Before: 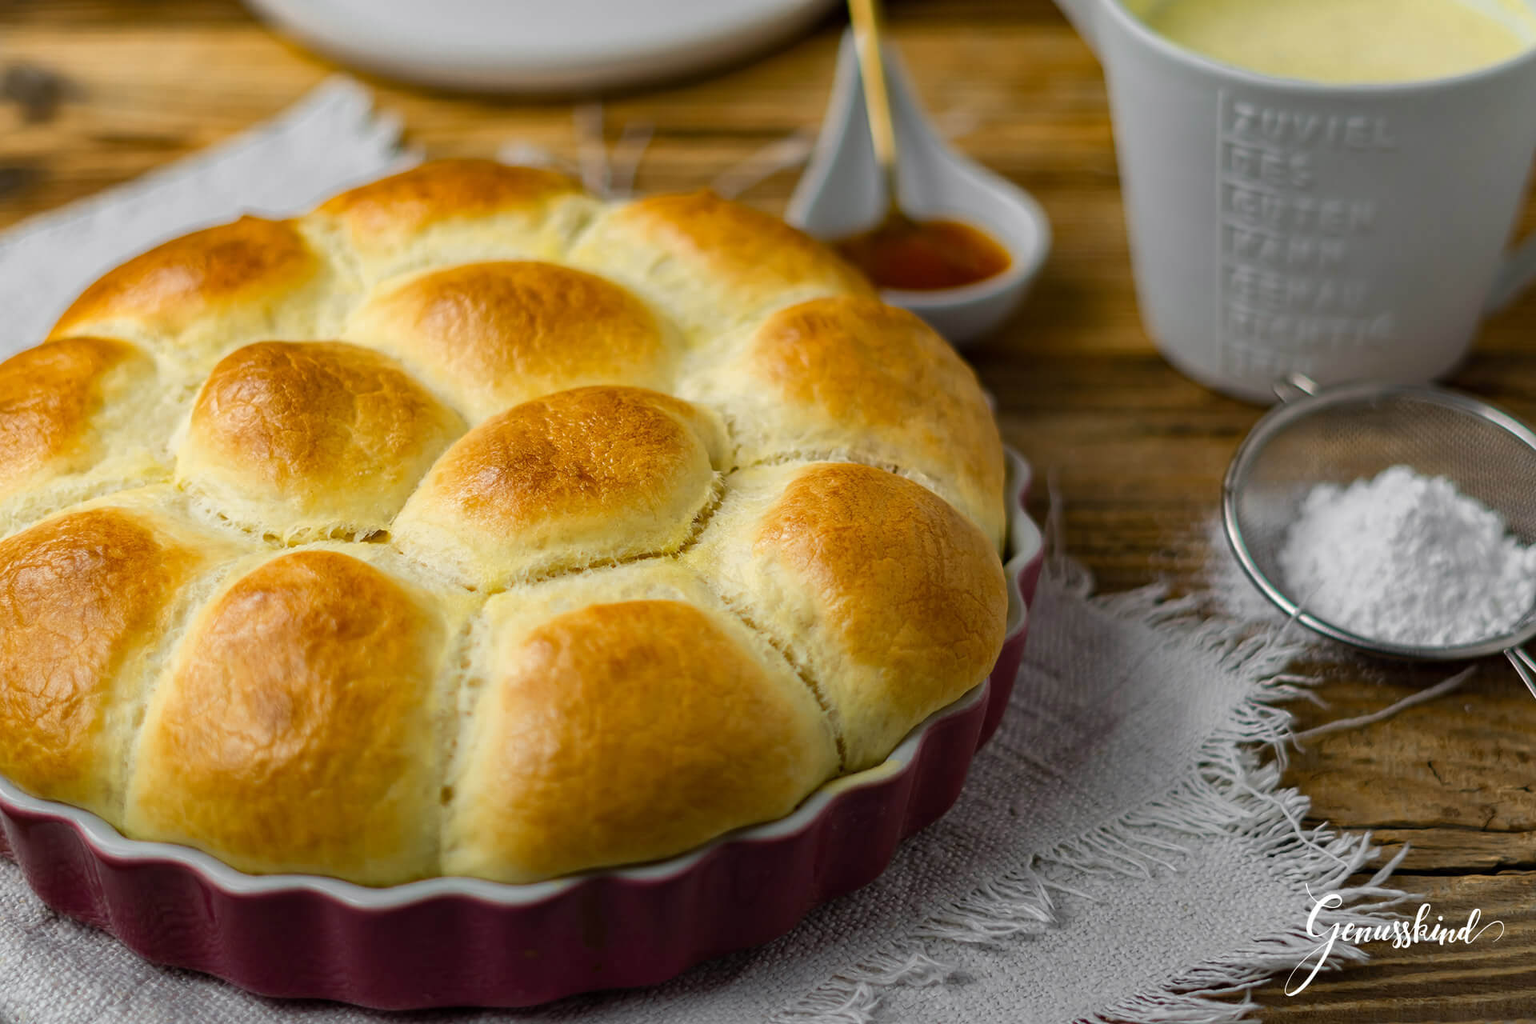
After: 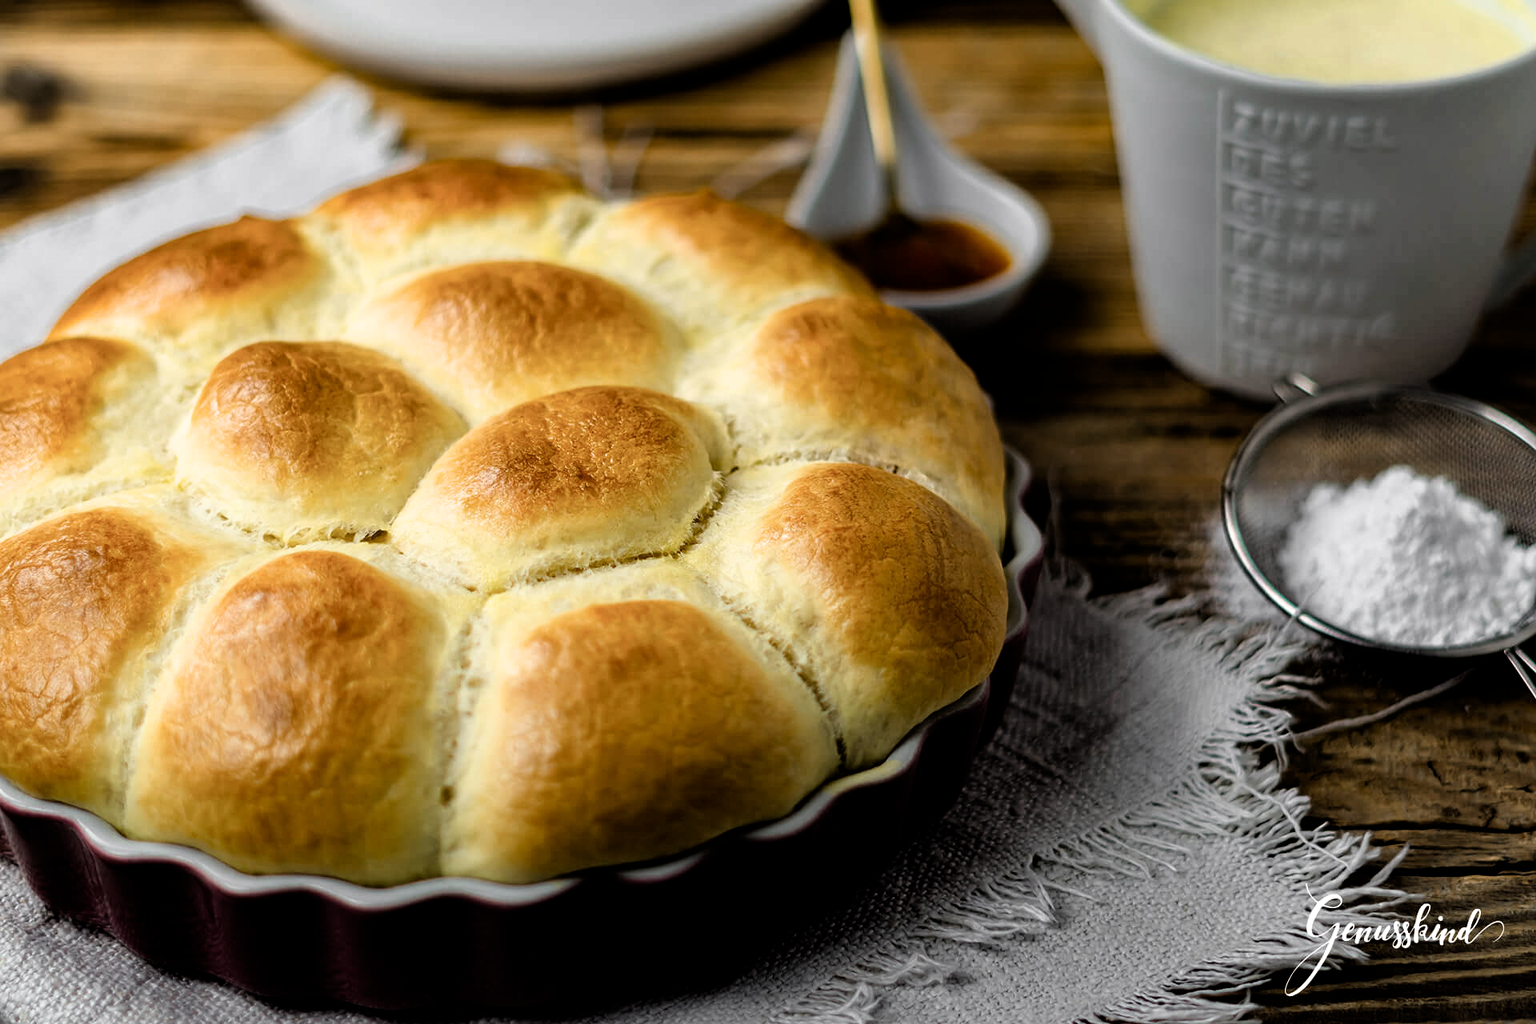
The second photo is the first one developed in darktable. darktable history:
exposure: exposure -0.21 EV
filmic rgb: black relative exposure -3.63 EV, white relative exposure 2.16 EV, hardness 3.62
